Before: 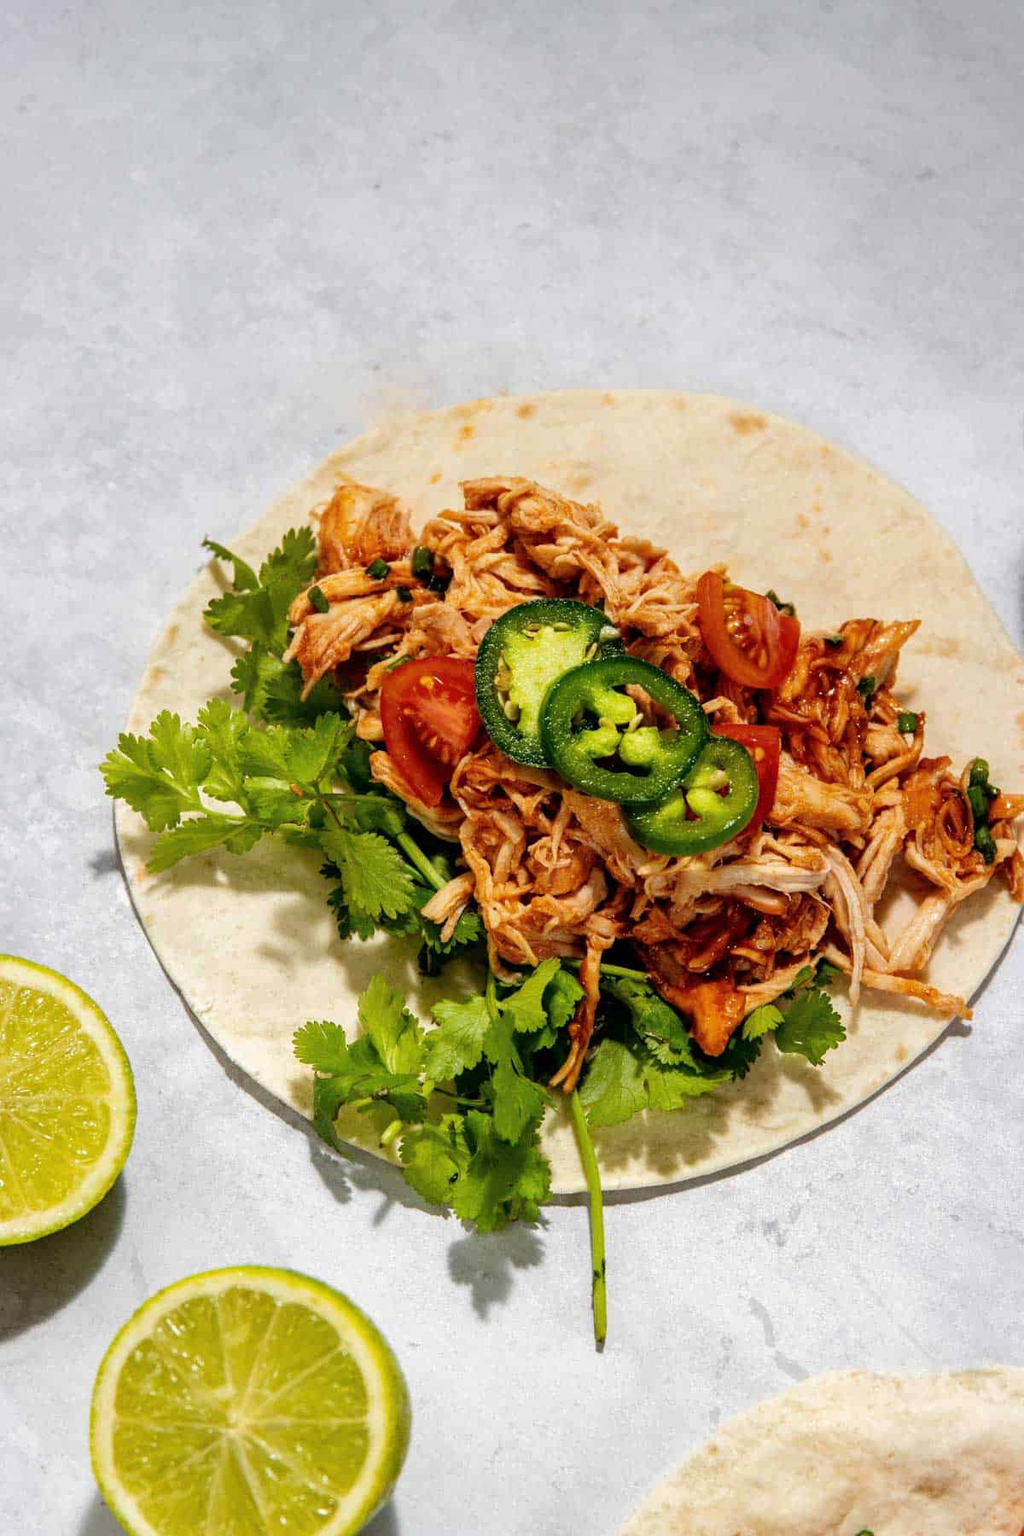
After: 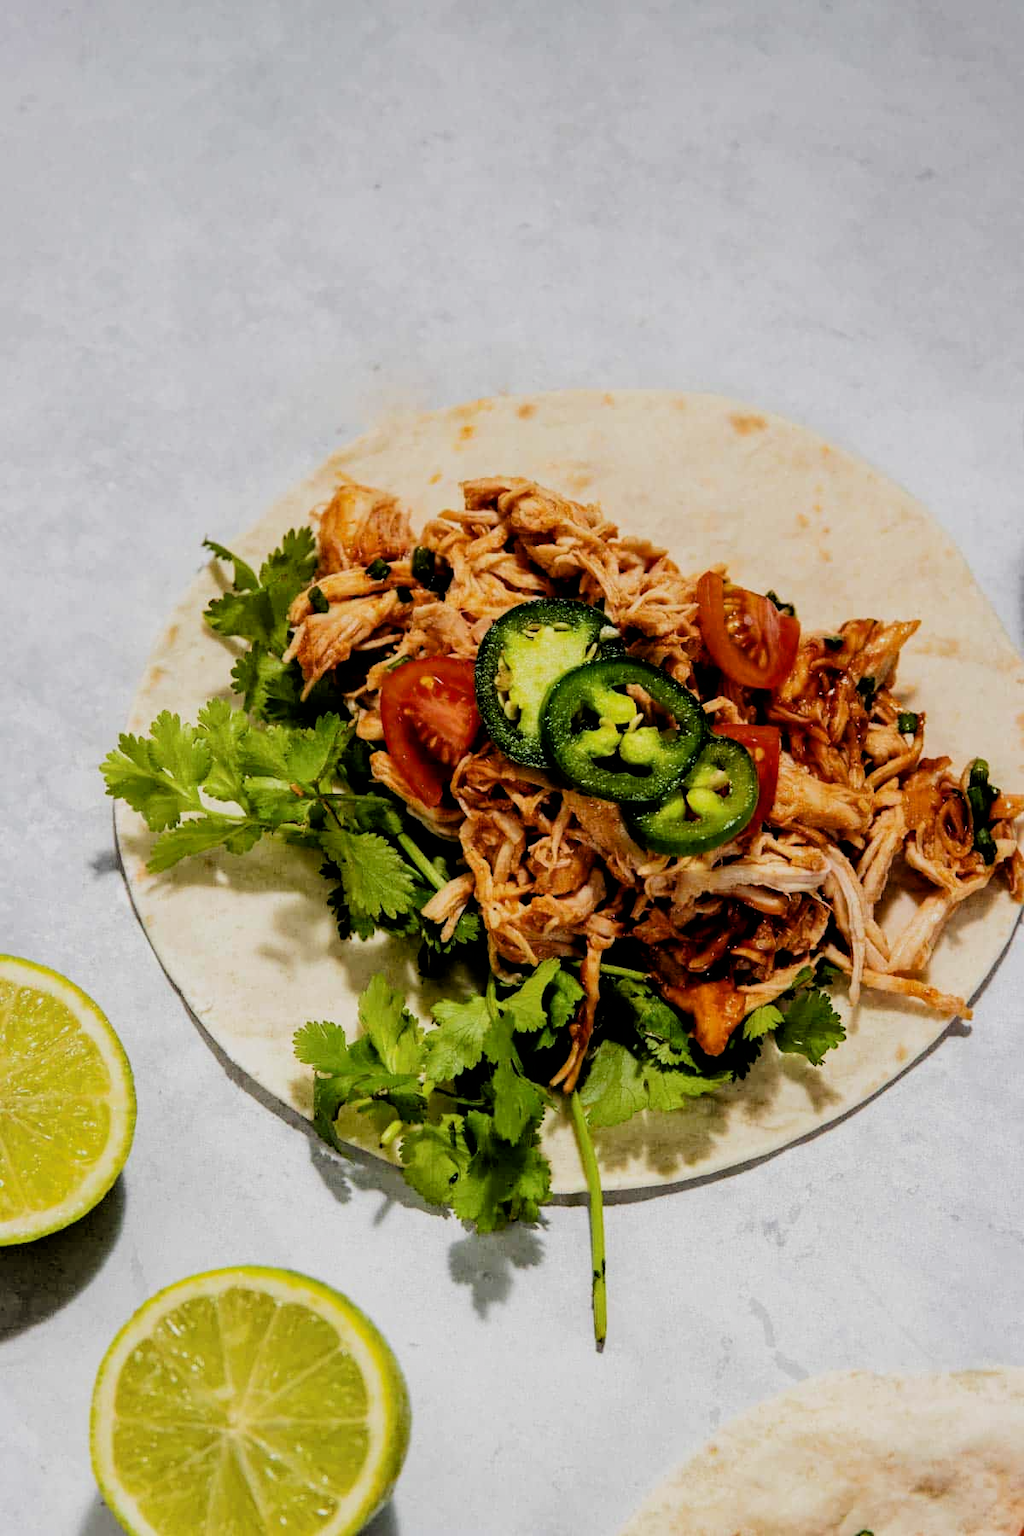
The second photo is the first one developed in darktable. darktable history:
filmic rgb: black relative exposure -5.01 EV, white relative exposure 3.97 EV, hardness 2.88, contrast 1.3, highlights saturation mix -30.27%
exposure: black level correction 0.006, exposure -0.225 EV, compensate highlight preservation false
